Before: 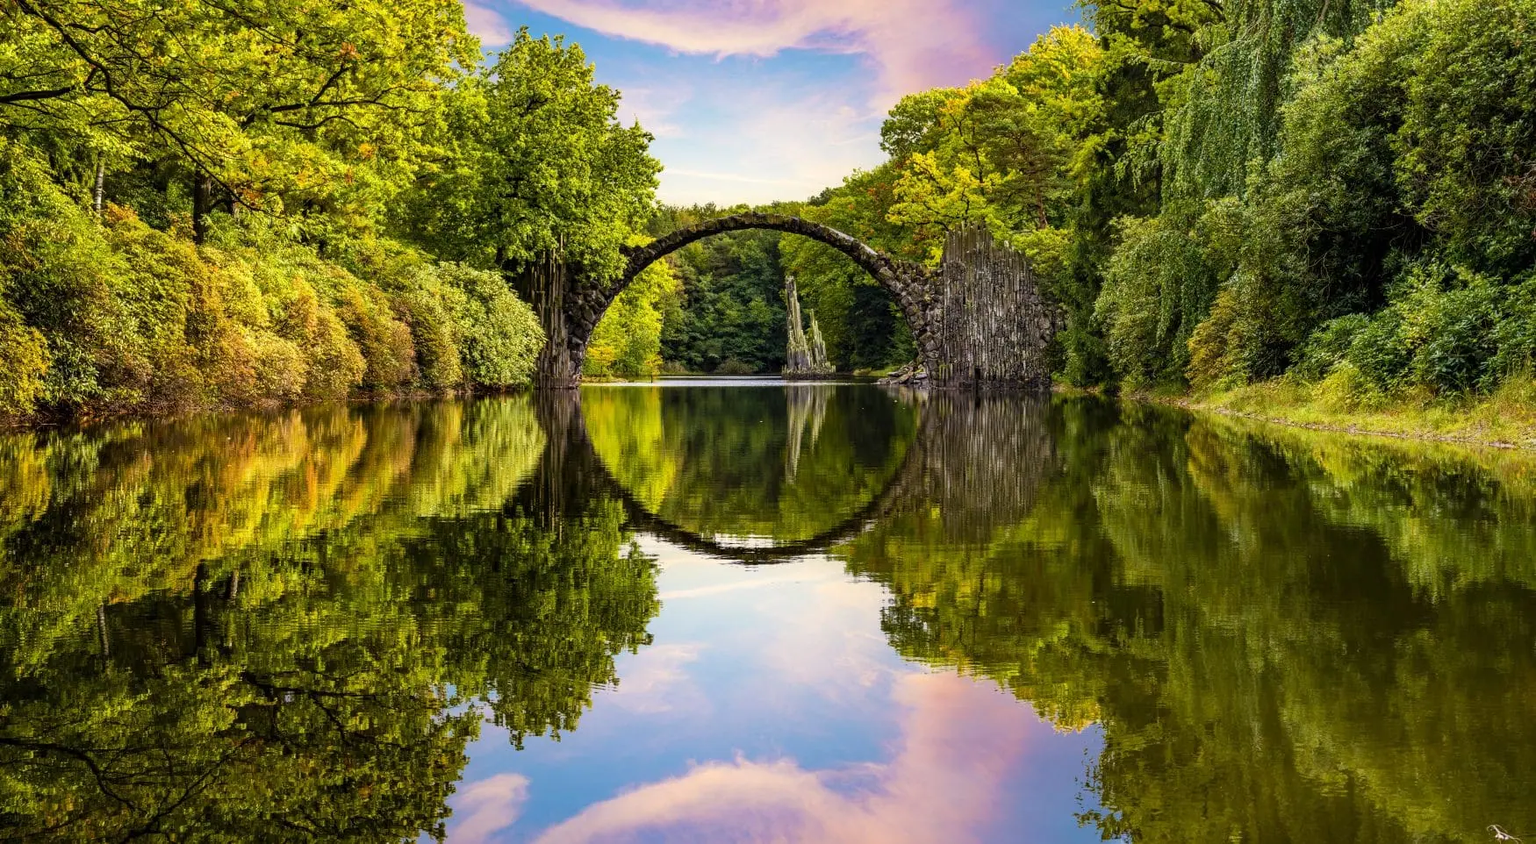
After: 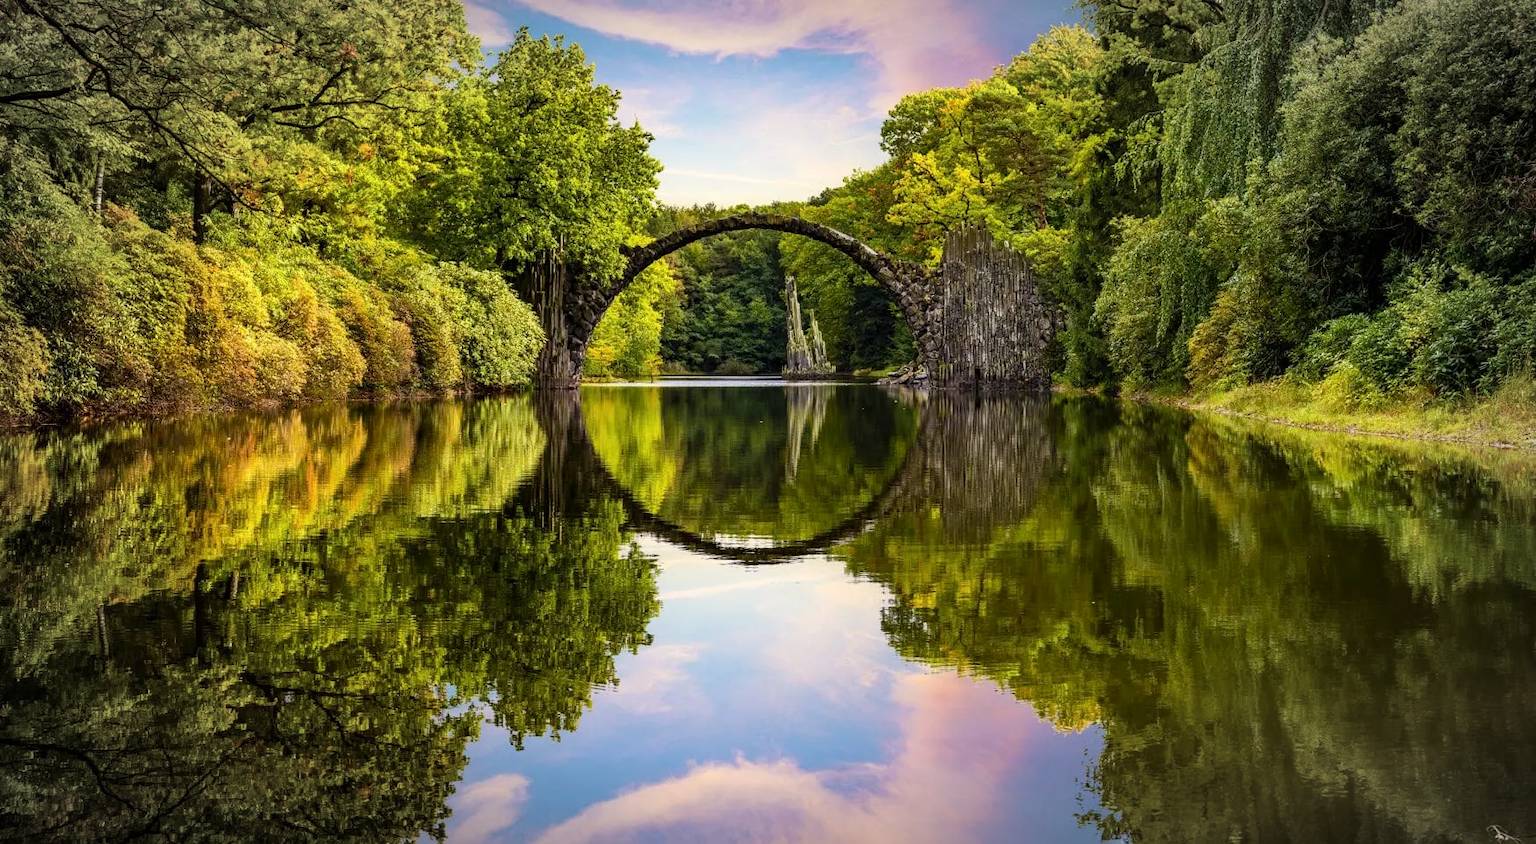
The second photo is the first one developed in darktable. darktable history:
contrast brightness saturation: contrast 0.07
vignetting: automatic ratio true
